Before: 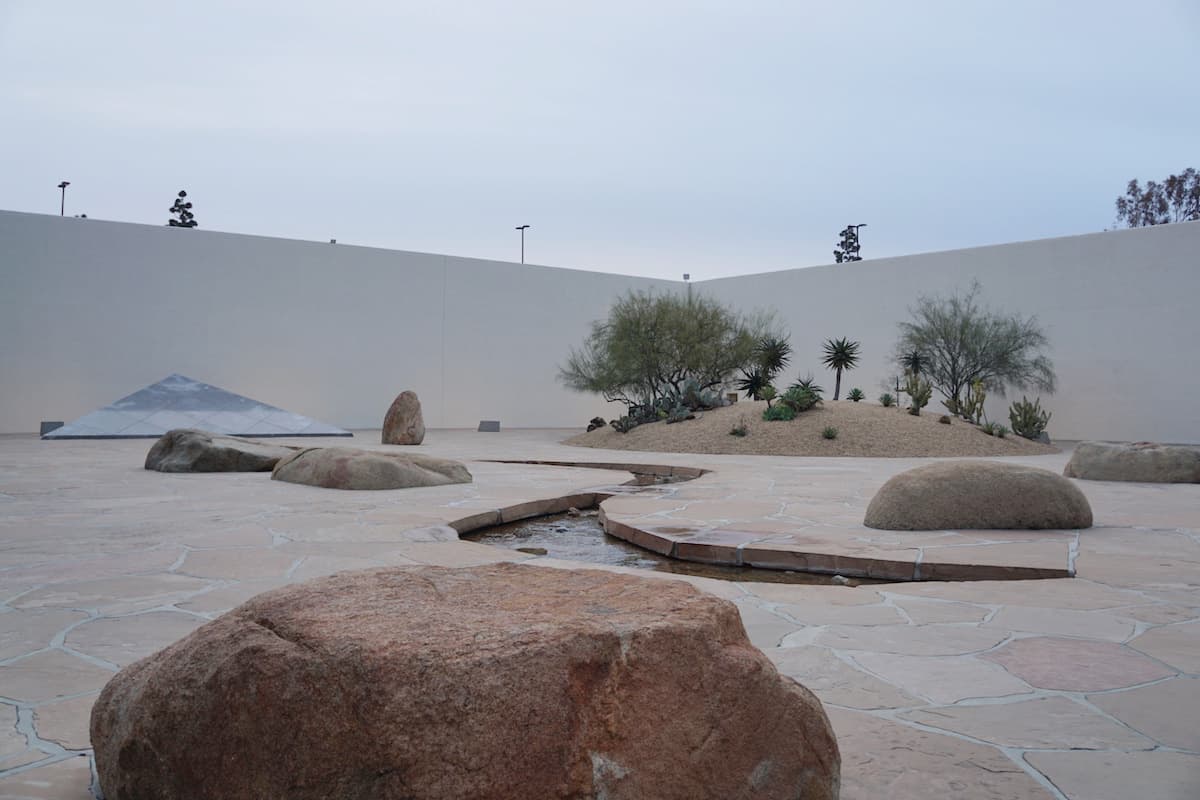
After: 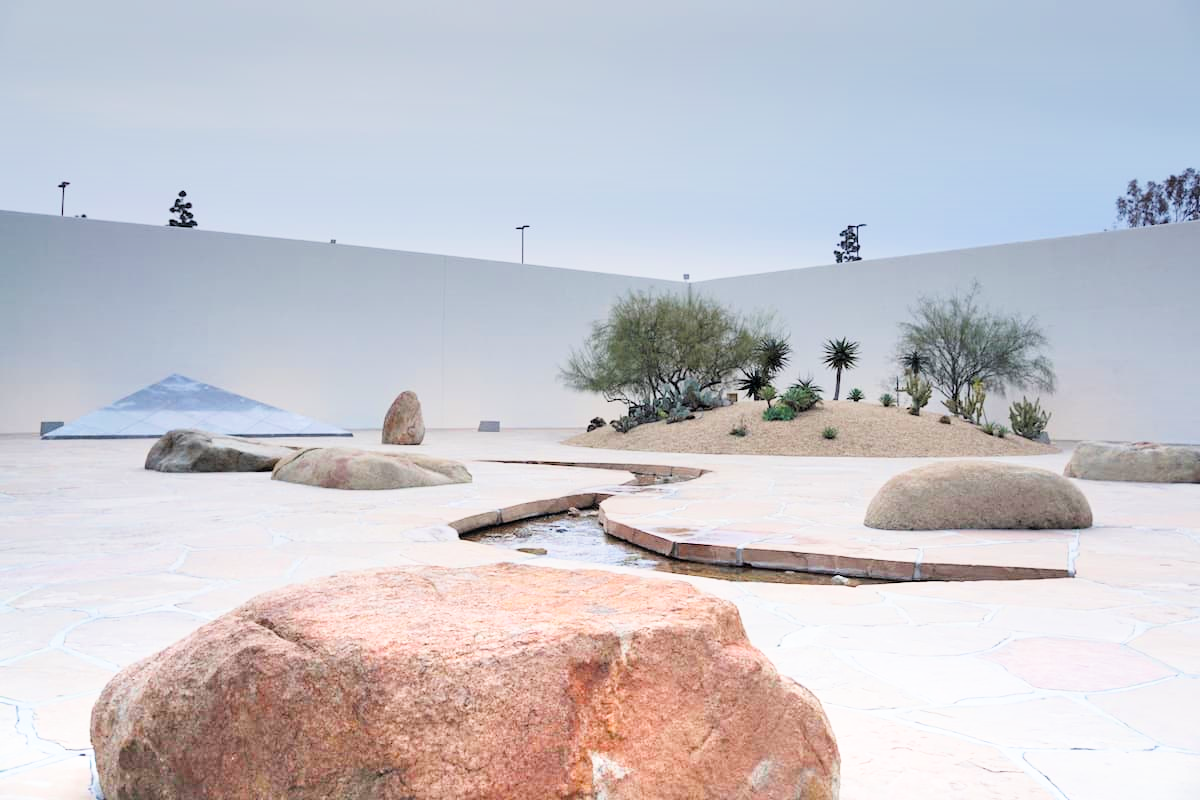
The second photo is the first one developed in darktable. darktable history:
graduated density: density -3.9 EV
filmic rgb: black relative exposure -7.75 EV, white relative exposure 4.4 EV, threshold 3 EV, target black luminance 0%, hardness 3.76, latitude 50.51%, contrast 1.074, highlights saturation mix 10%, shadows ↔ highlights balance -0.22%, color science v4 (2020), enable highlight reconstruction true
